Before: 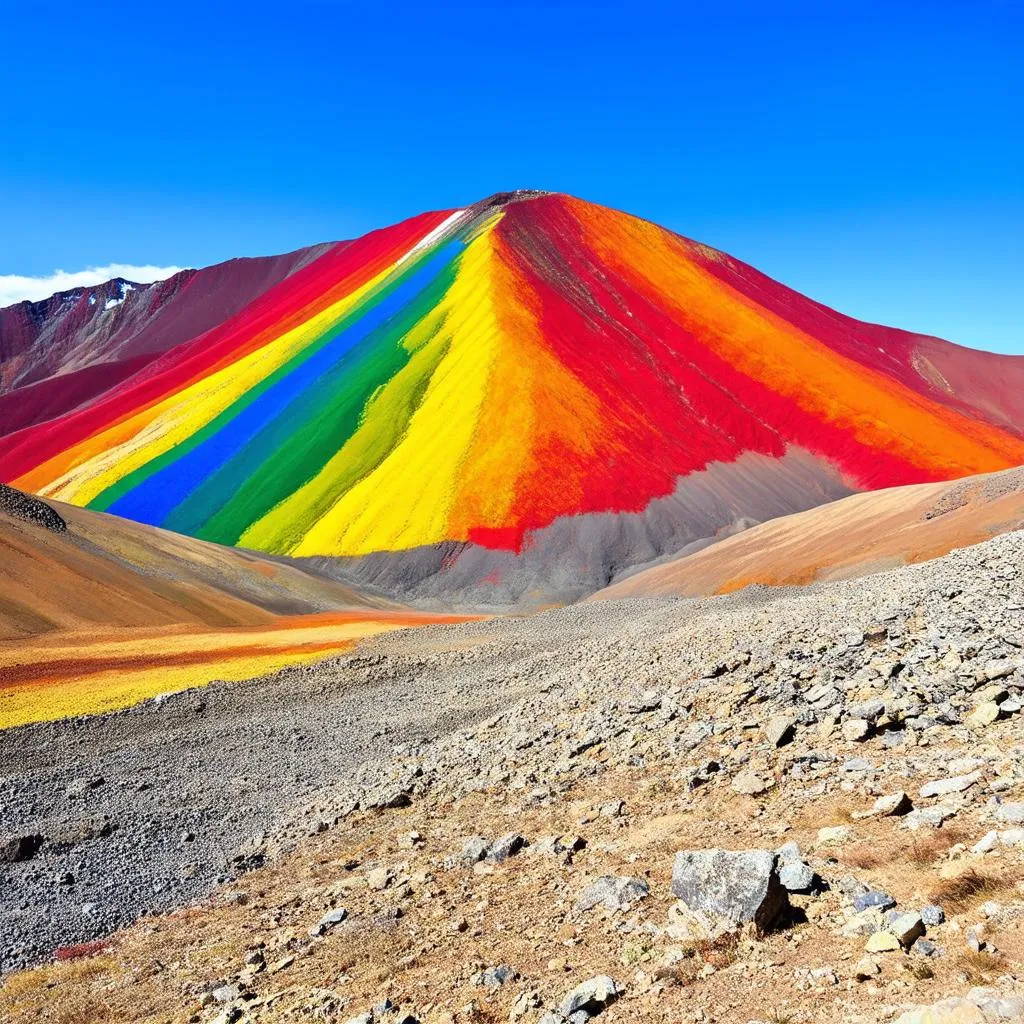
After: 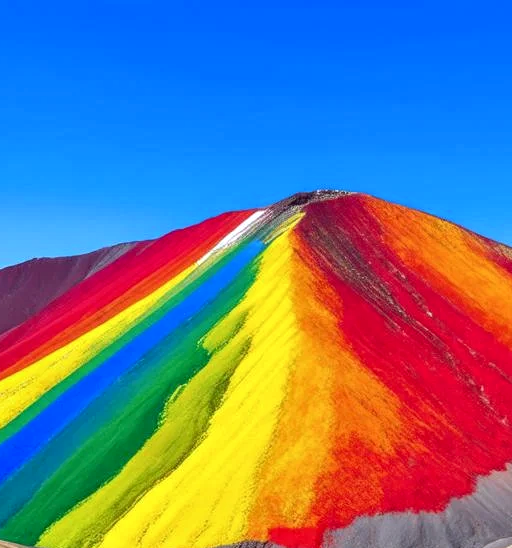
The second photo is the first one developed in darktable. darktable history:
white balance: red 0.976, blue 1.04
crop: left 19.556%, right 30.401%, bottom 46.458%
local contrast: on, module defaults
